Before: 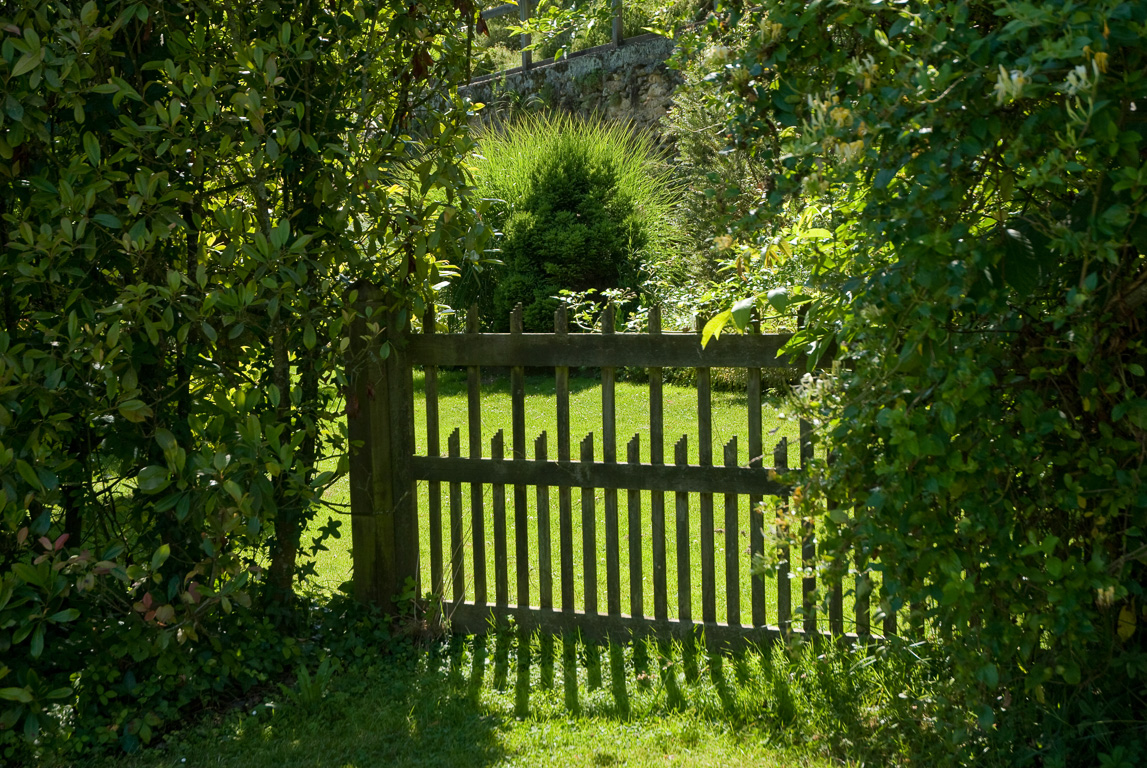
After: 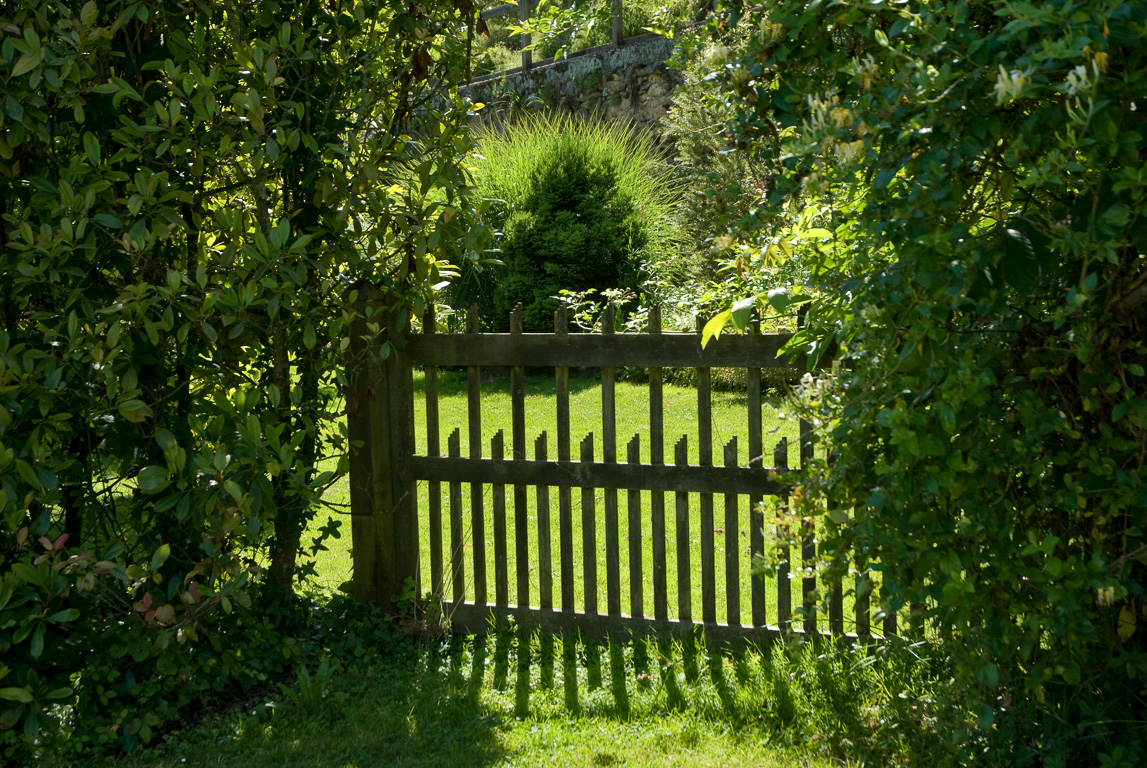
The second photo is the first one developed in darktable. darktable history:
contrast equalizer: y [[0.514, 0.573, 0.581, 0.508, 0.5, 0.5], [0.5 ×6], [0.5 ×6], [0 ×6], [0 ×6]], mix 0.307
